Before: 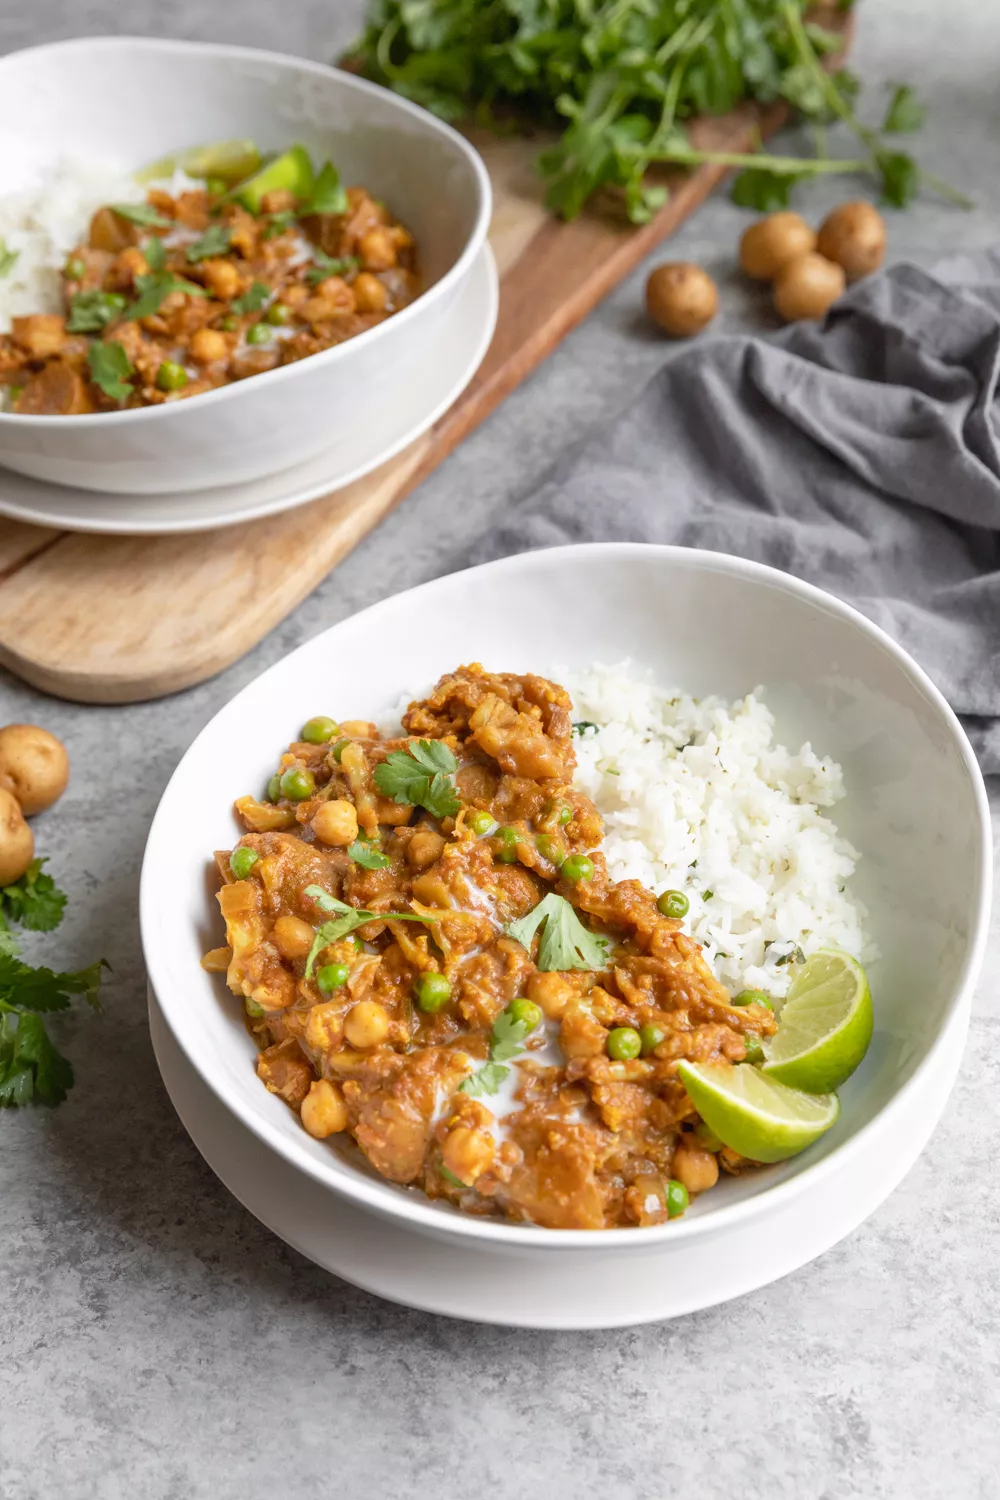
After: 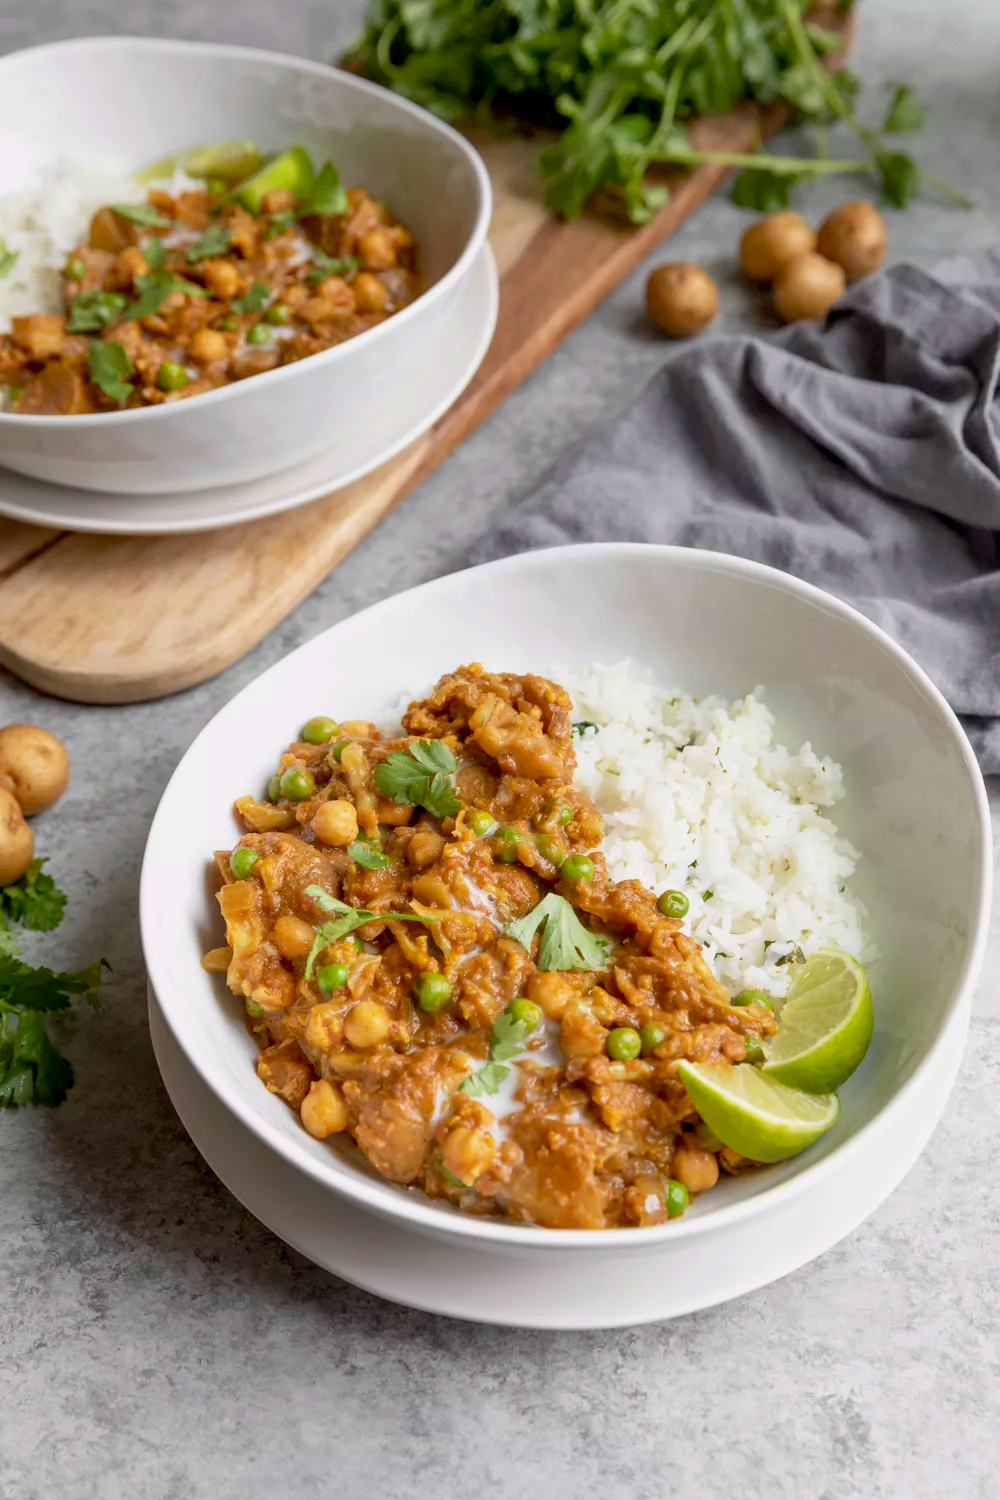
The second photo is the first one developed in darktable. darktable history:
velvia: strength 15.57%
exposure: black level correction 0.009, exposure -0.162 EV, compensate highlight preservation false
